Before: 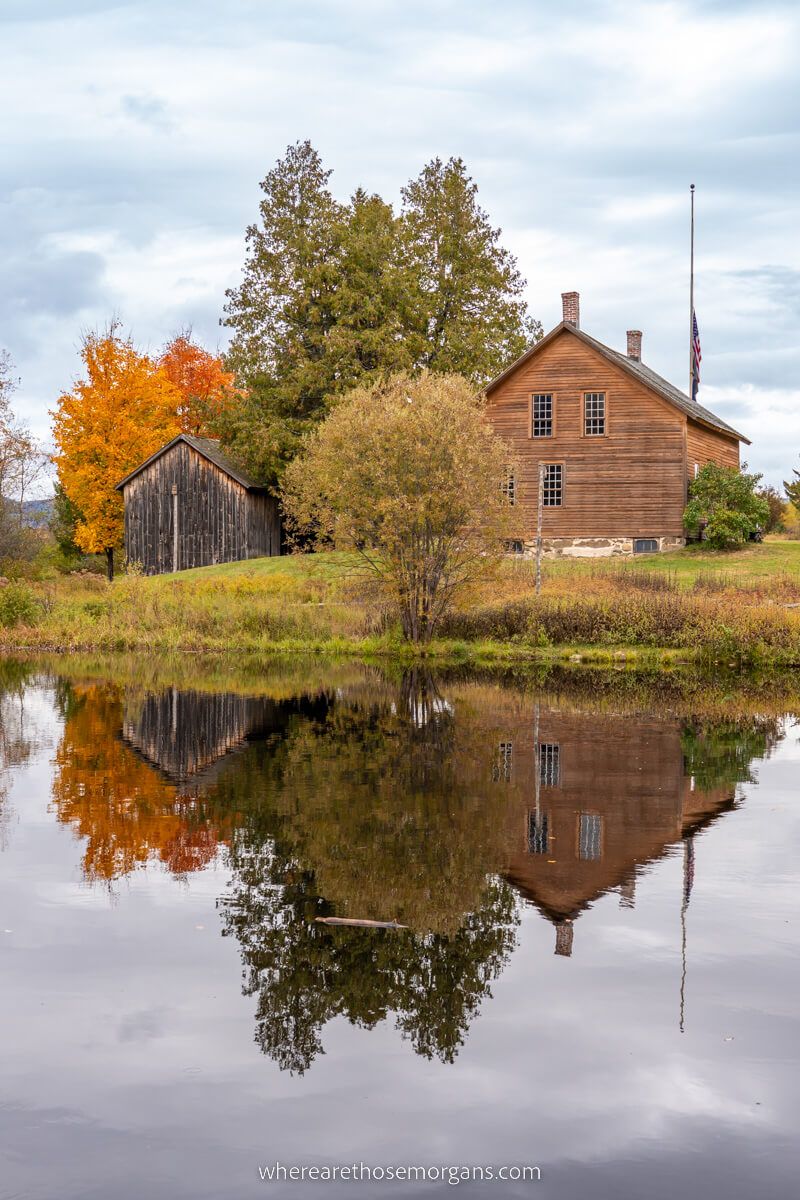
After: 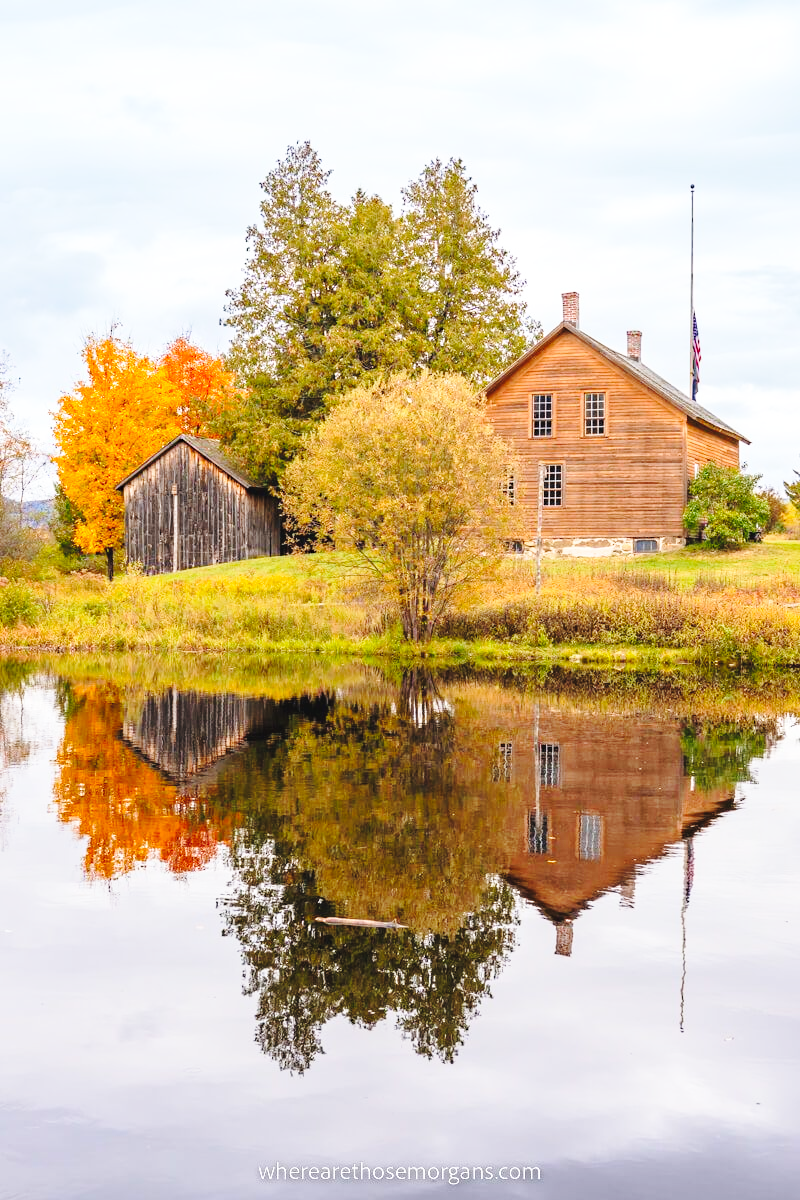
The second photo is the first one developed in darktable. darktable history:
exposure: black level correction -0.003, exposure 0.04 EV, compensate highlight preservation false
base curve: curves: ch0 [(0, 0) (0.028, 0.03) (0.121, 0.232) (0.46, 0.748) (0.859, 0.968) (1, 1)], preserve colors none
sharpen: radius 5.325, amount 0.312, threshold 26.433
contrast brightness saturation: brightness 0.09, saturation 0.19
tone equalizer: on, module defaults
